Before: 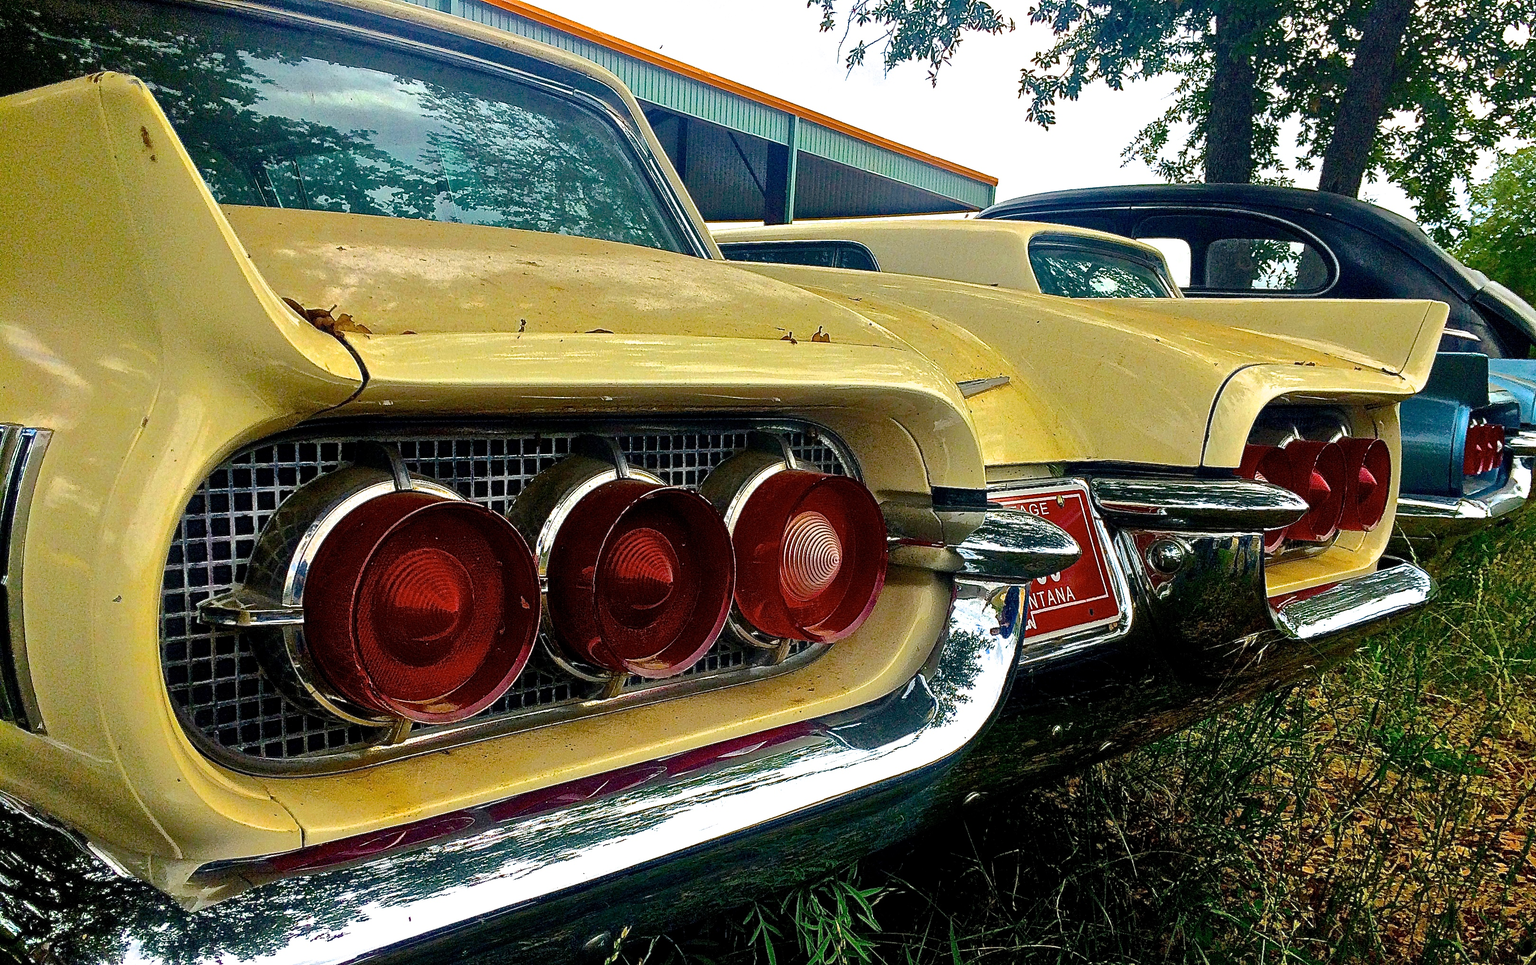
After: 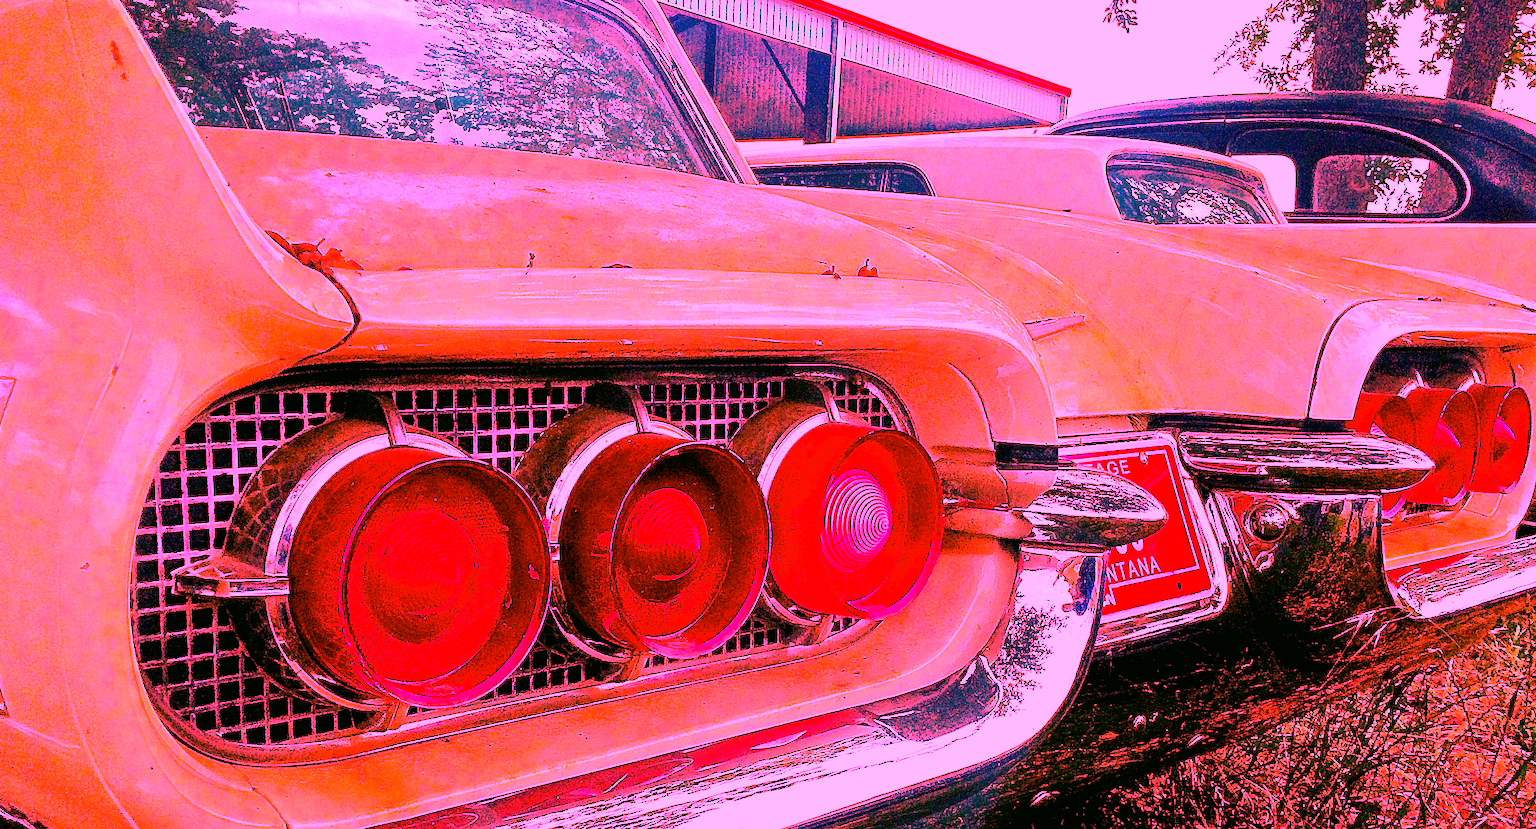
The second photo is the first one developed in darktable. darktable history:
crop and rotate: left 2.425%, top 11.305%, right 9.6%, bottom 15.08%
white balance: red 4.26, blue 1.802
rotate and perspective: lens shift (horizontal) -0.055, automatic cropping off
color correction: highlights a* 4.02, highlights b* 4.98, shadows a* -7.55, shadows b* 4.98
